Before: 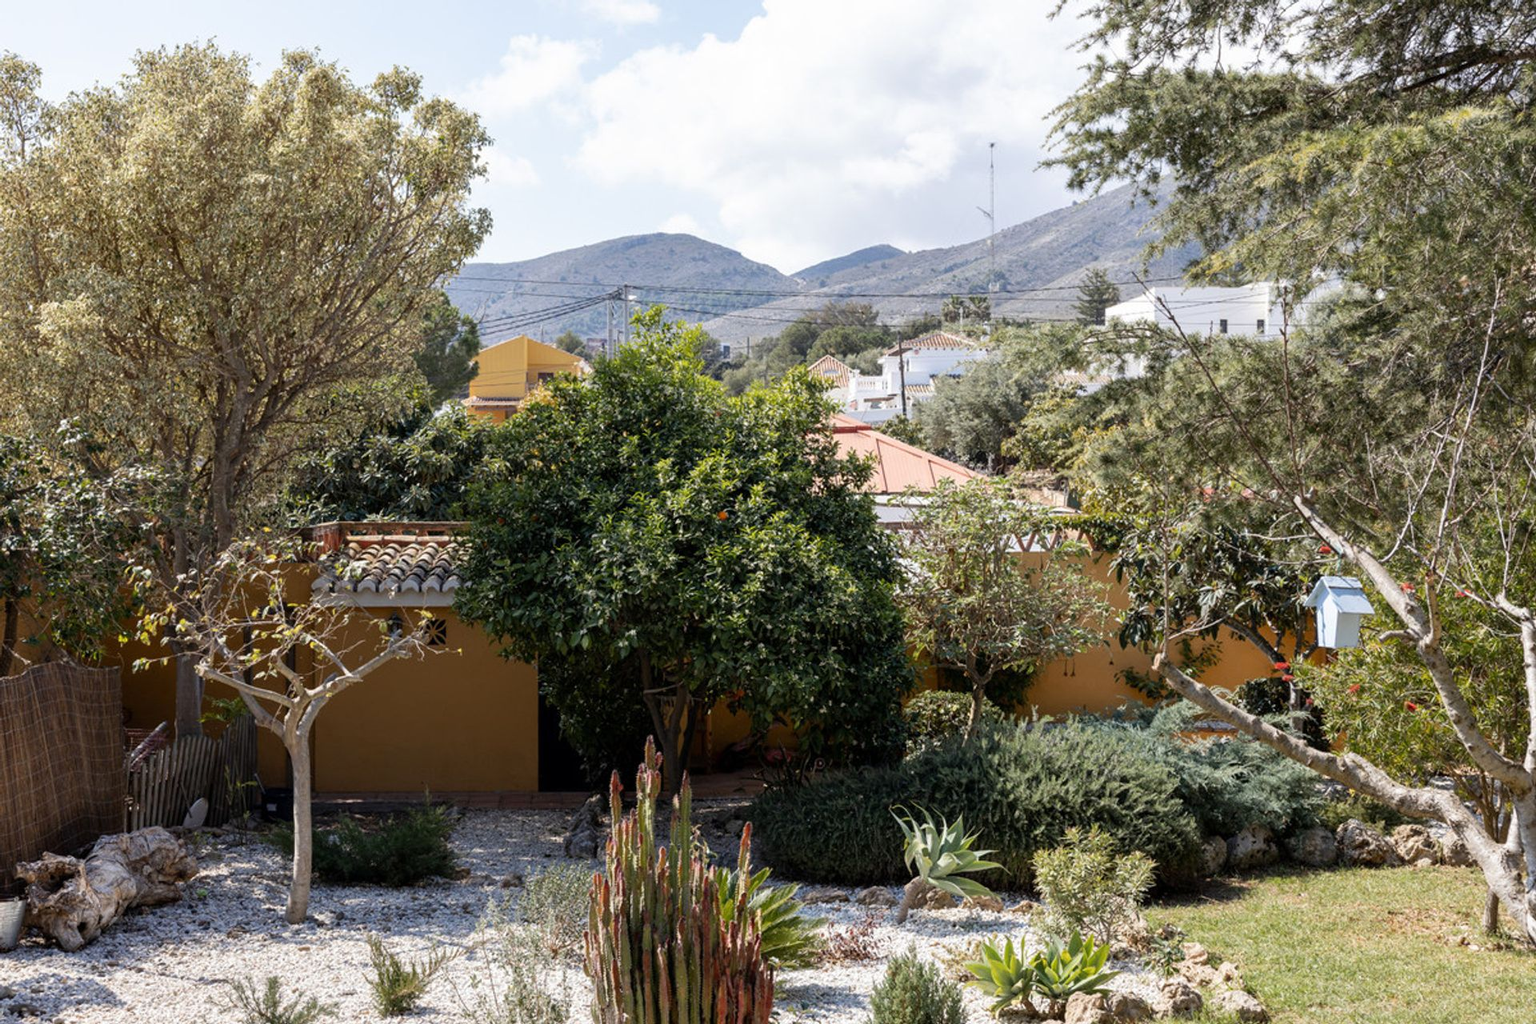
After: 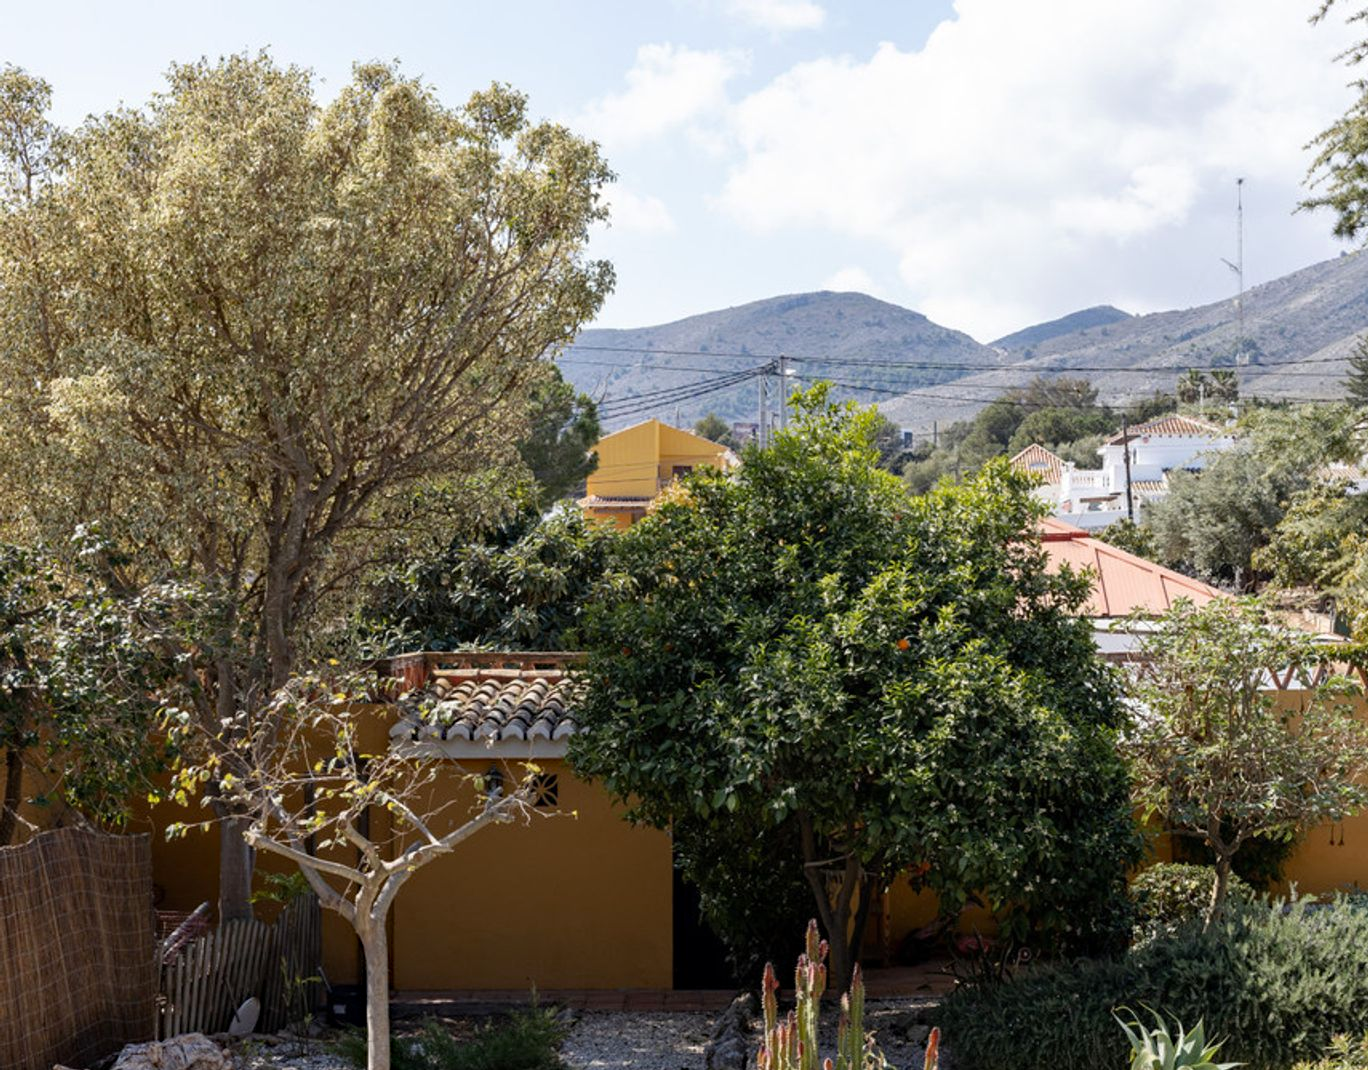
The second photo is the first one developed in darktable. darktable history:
crop: right 28.731%, bottom 16.353%
haze removal: adaptive false
